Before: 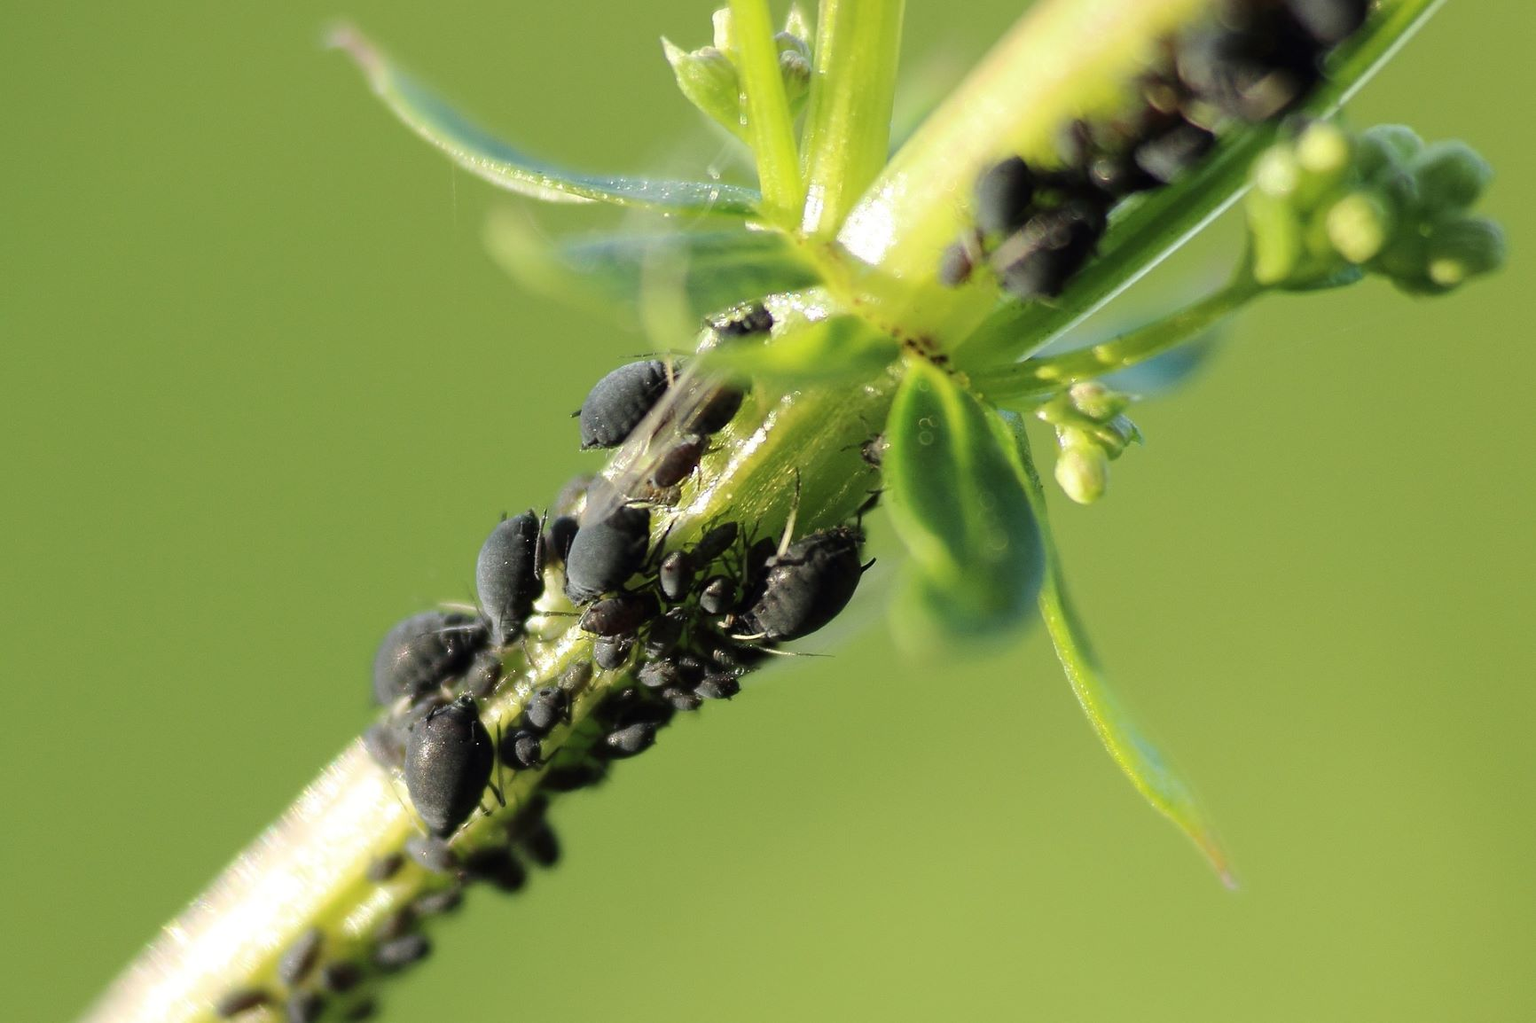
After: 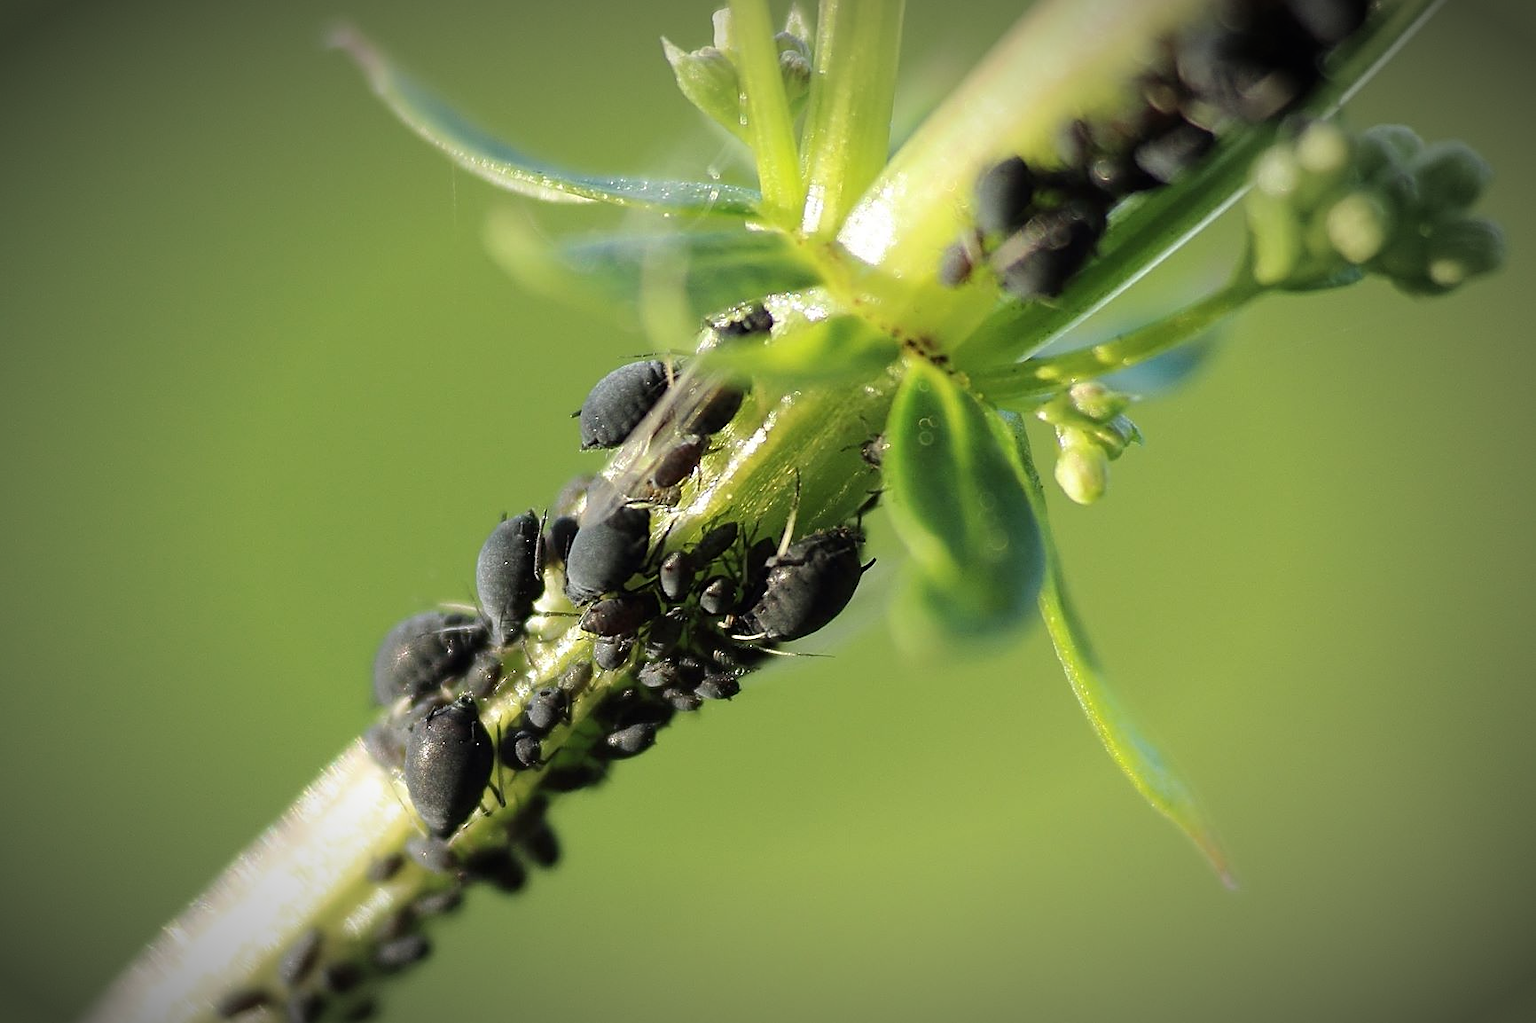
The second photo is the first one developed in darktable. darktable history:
vignetting: fall-off start 67.5%, fall-off radius 67.23%, brightness -0.813, automatic ratio true
sharpen: on, module defaults
